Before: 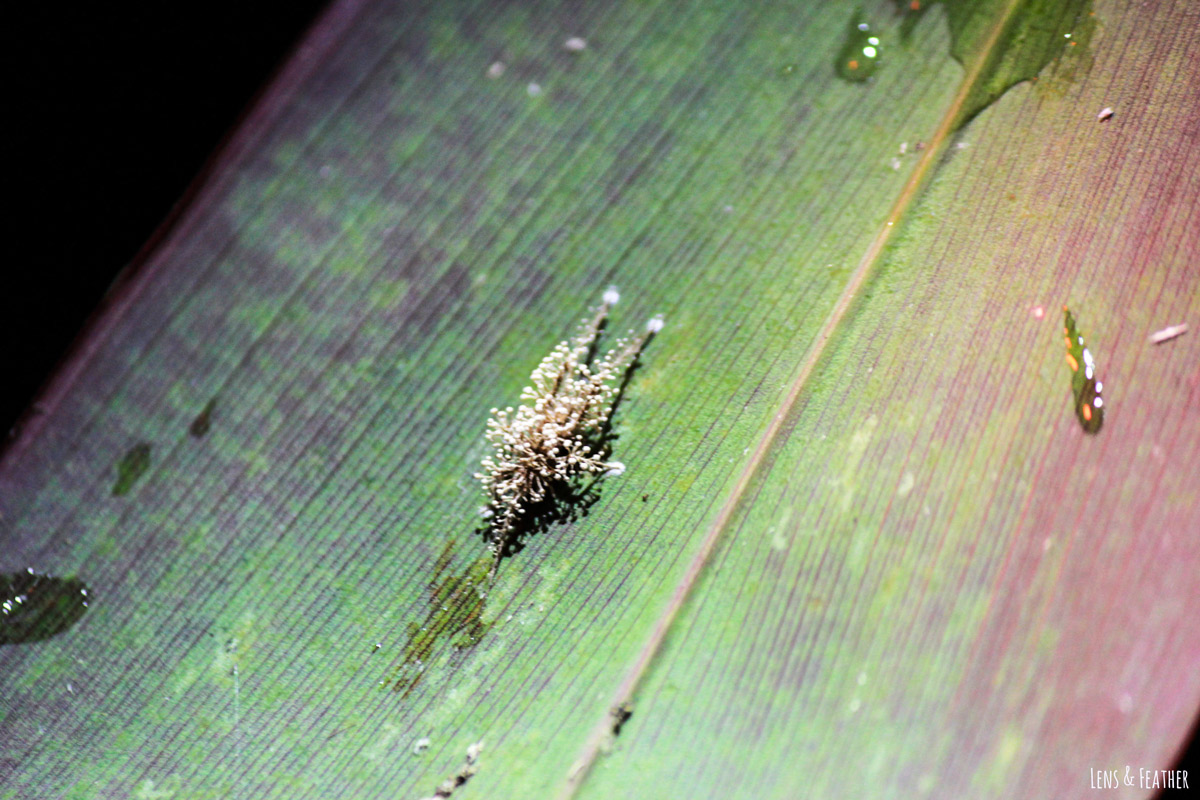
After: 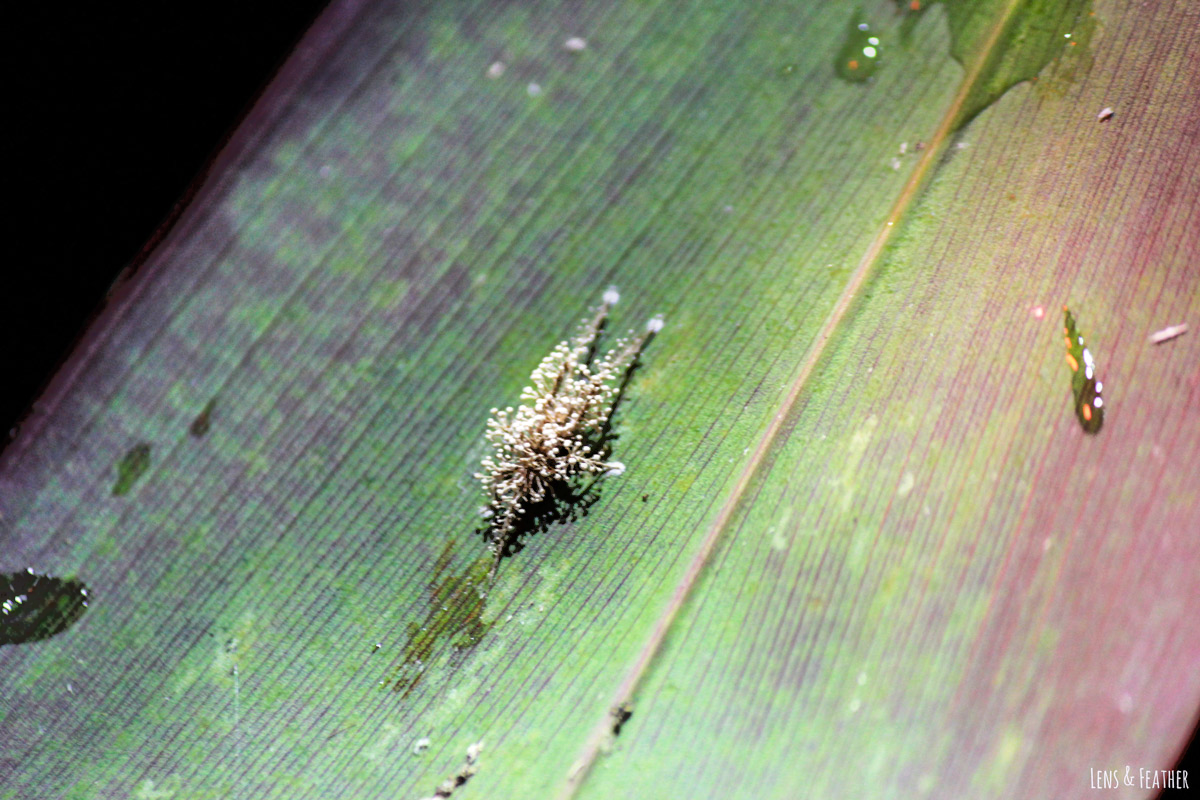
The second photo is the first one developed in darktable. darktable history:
tone equalizer: -7 EV -0.631 EV, -6 EV 0.967 EV, -5 EV -0.481 EV, -4 EV 0.437 EV, -3 EV 0.433 EV, -2 EV 0.161 EV, -1 EV -0.168 EV, +0 EV -0.388 EV, luminance estimator HSV value / RGB max
